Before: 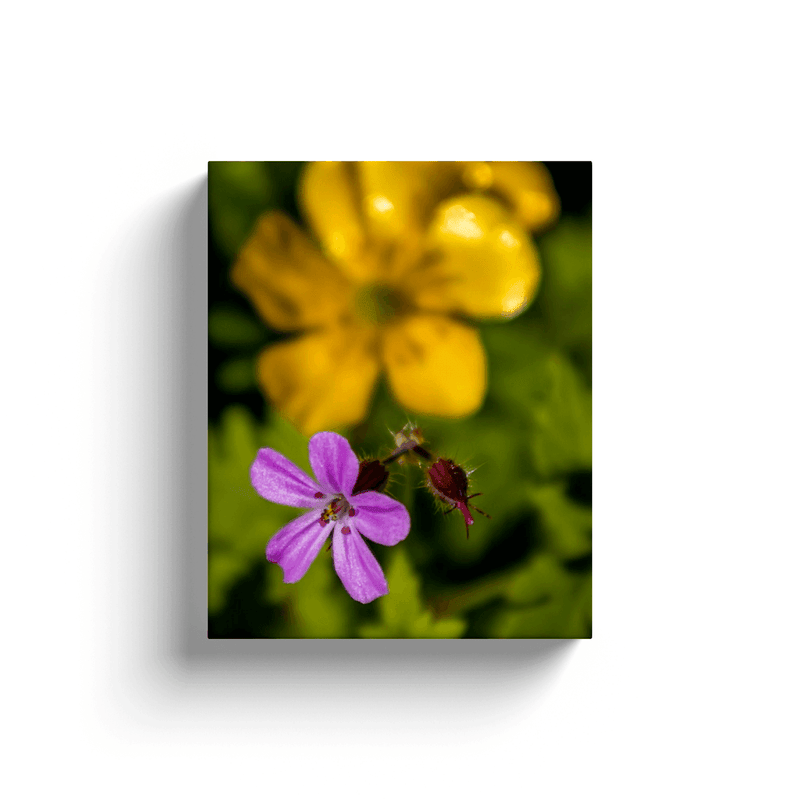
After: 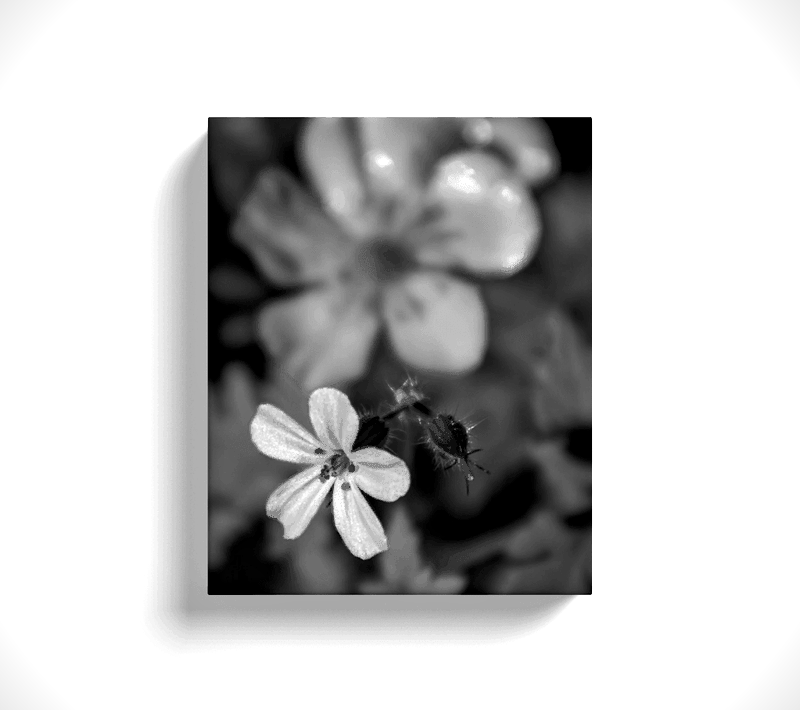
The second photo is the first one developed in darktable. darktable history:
crop and rotate: top 5.609%, bottom 5.609%
color balance rgb: linear chroma grading › shadows -2.2%, linear chroma grading › highlights -15%, linear chroma grading › global chroma -10%, linear chroma grading › mid-tones -10%, perceptual saturation grading › global saturation 45%, perceptual saturation grading › highlights -50%, perceptual saturation grading › shadows 30%, perceptual brilliance grading › global brilliance 18%, global vibrance 45%
vignetting: fall-off radius 60.65%
contrast brightness saturation: contrast 0.1, brightness 0.02, saturation 0.02
color calibration: output gray [0.246, 0.254, 0.501, 0], gray › normalize channels true, illuminant same as pipeline (D50), adaptation XYZ, x 0.346, y 0.359, gamut compression 0
white balance: red 0.983, blue 1.036
local contrast: highlights 100%, shadows 100%, detail 120%, midtone range 0.2
haze removal: compatibility mode true, adaptive false
